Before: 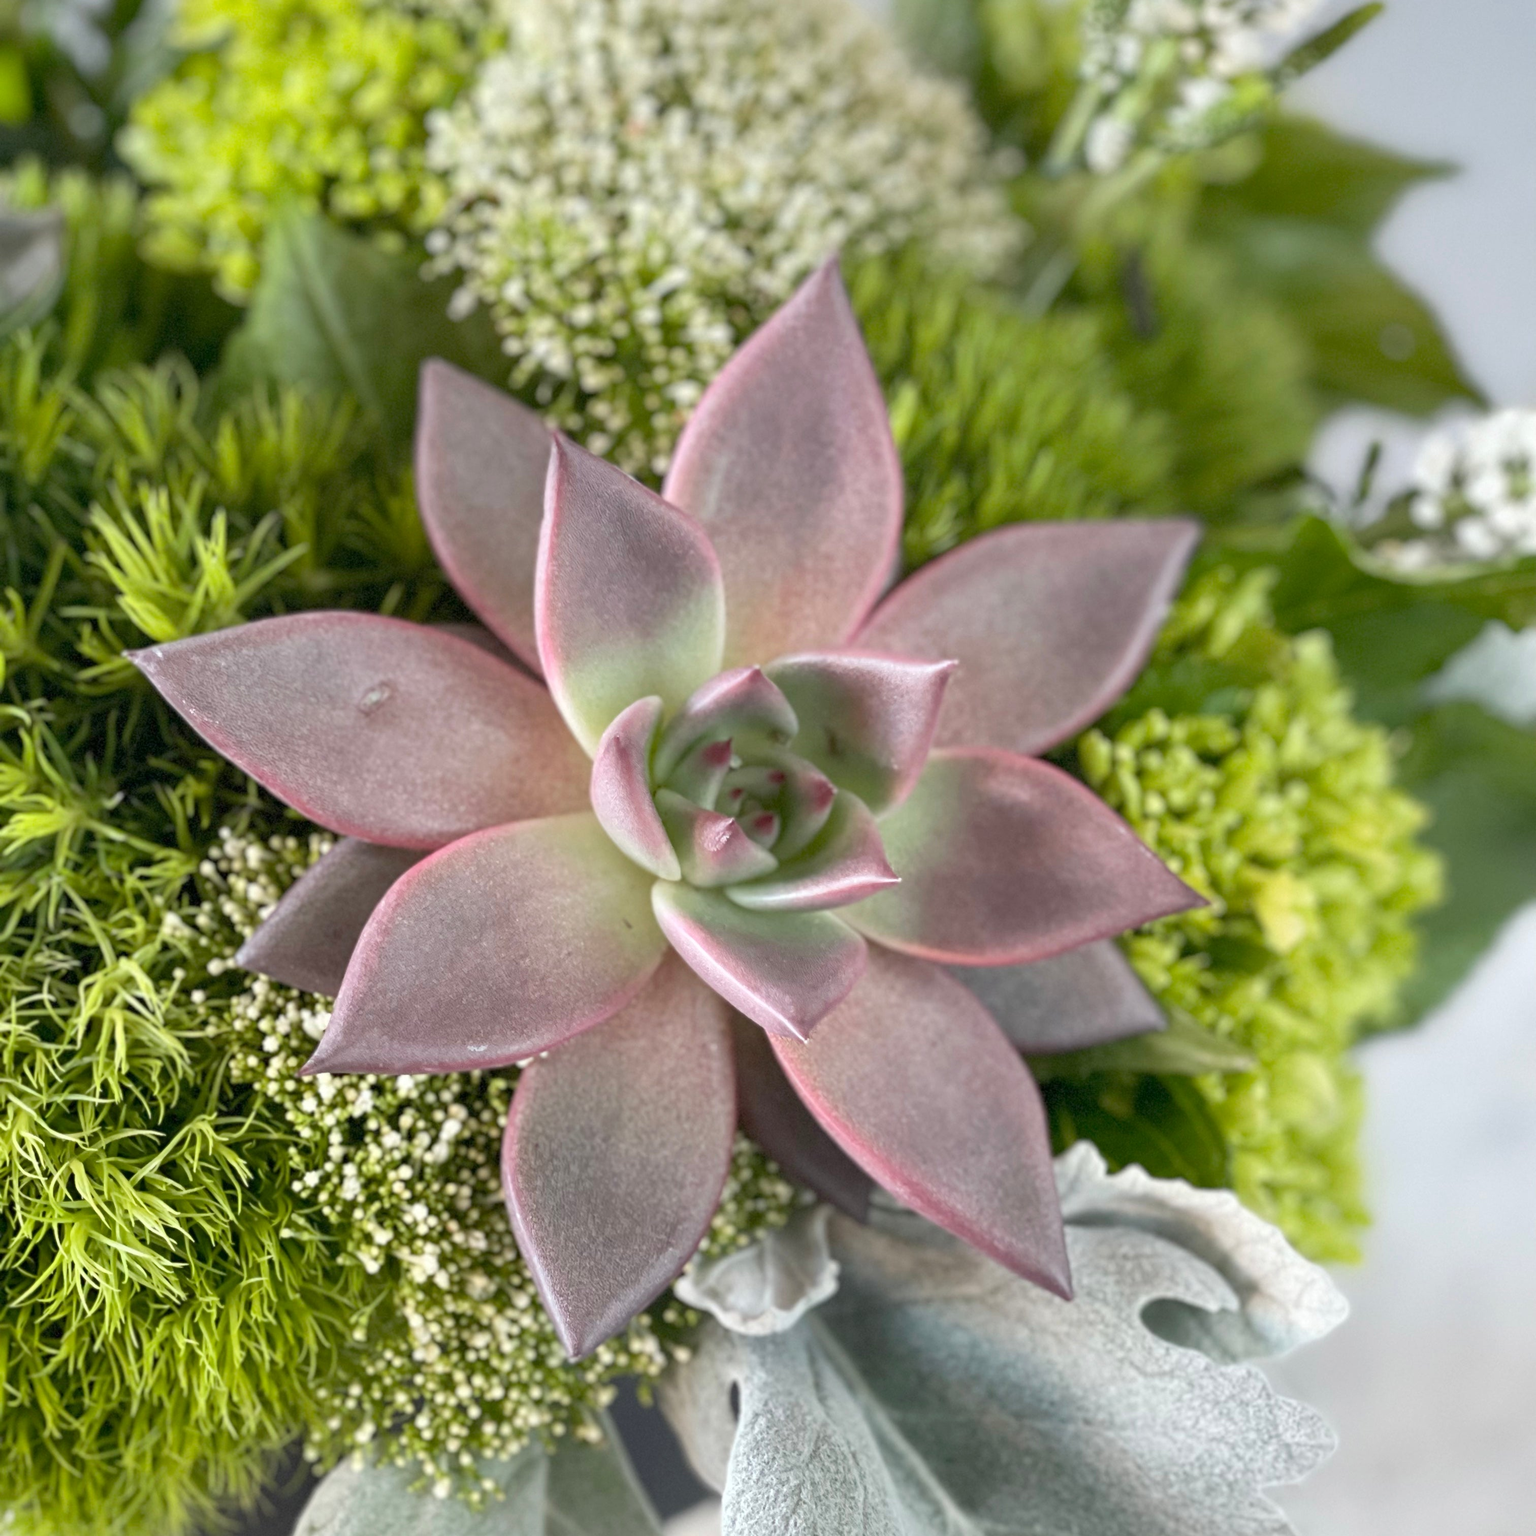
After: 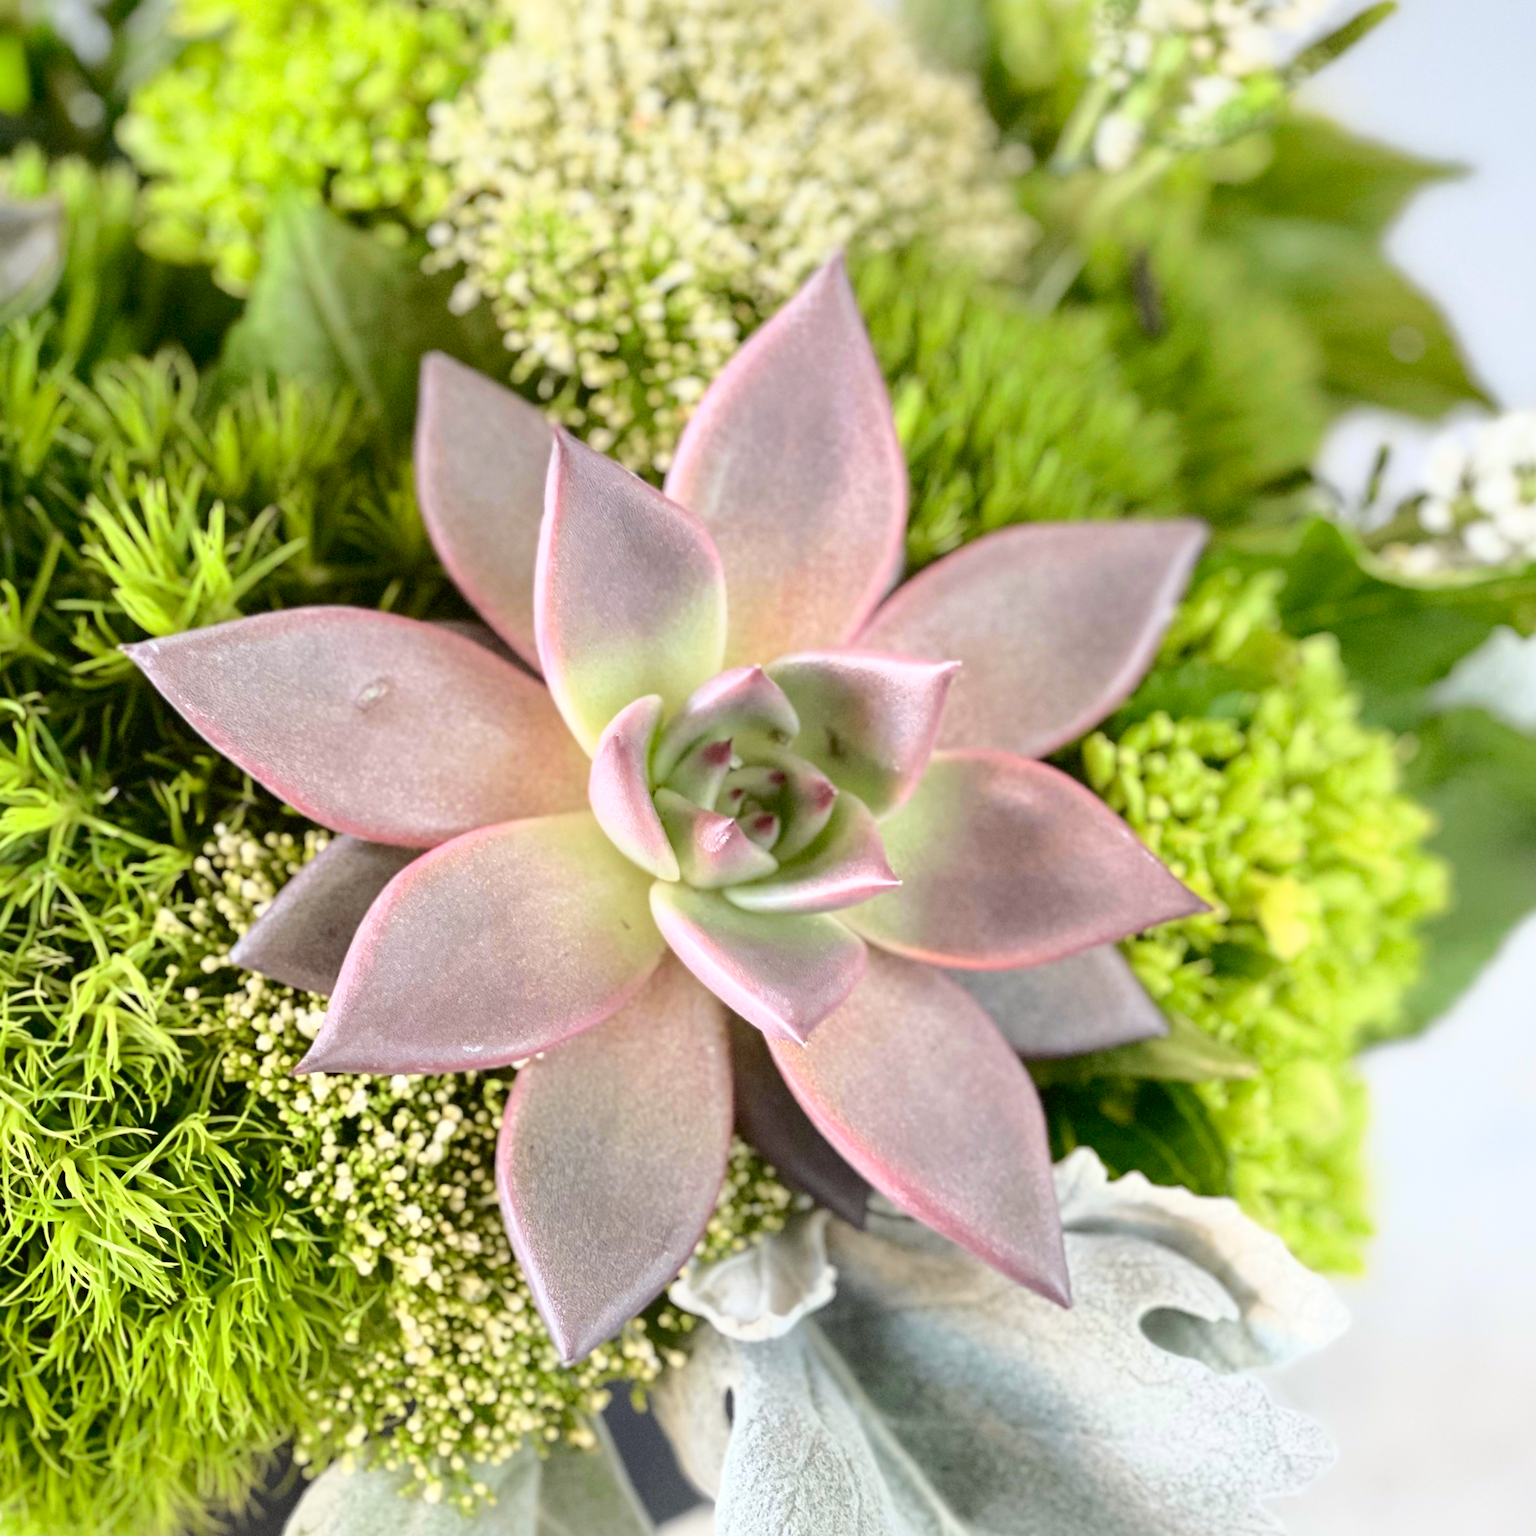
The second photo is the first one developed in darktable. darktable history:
white balance: red 1, blue 1
crop and rotate: angle -0.5°
tone curve: curves: ch0 [(0, 0.019) (0.078, 0.058) (0.223, 0.217) (0.424, 0.553) (0.631, 0.764) (0.816, 0.932) (1, 1)]; ch1 [(0, 0) (0.262, 0.227) (0.417, 0.386) (0.469, 0.467) (0.502, 0.503) (0.544, 0.548) (0.57, 0.579) (0.608, 0.62) (0.65, 0.68) (0.994, 0.987)]; ch2 [(0, 0) (0.262, 0.188) (0.5, 0.504) (0.553, 0.592) (0.599, 0.653) (1, 1)], color space Lab, independent channels, preserve colors none
